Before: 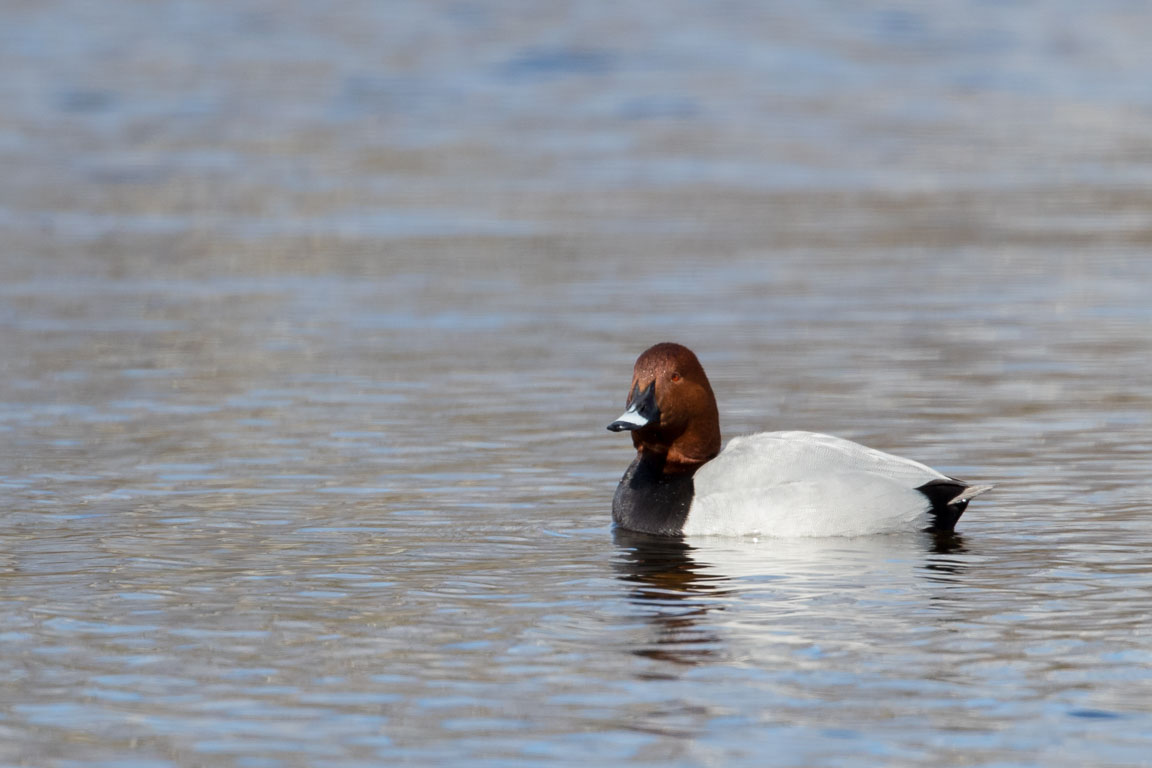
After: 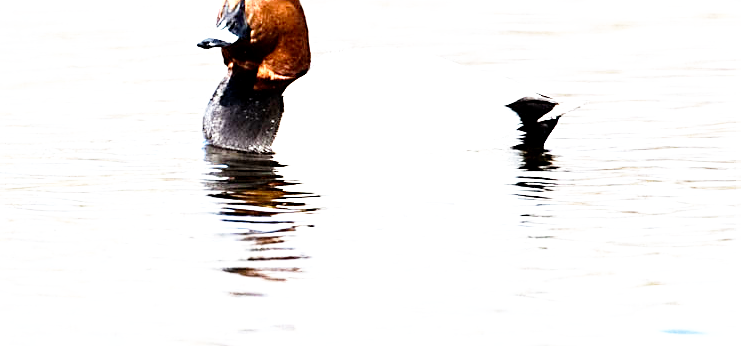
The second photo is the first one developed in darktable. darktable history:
sharpen: amount 0.742
exposure: black level correction 0, exposure 1.107 EV, compensate highlight preservation false
tone equalizer: -8 EV -0.757 EV, -7 EV -0.682 EV, -6 EV -0.634 EV, -5 EV -0.404 EV, -3 EV 0.381 EV, -2 EV 0.6 EV, -1 EV 0.677 EV, +0 EV 0.754 EV, edges refinement/feathering 500, mask exposure compensation -1.57 EV, preserve details no
local contrast: highlights 101%, shadows 103%, detail 120%, midtone range 0.2
crop and rotate: left 35.603%, top 49.879%, bottom 5.015%
base curve: curves: ch0 [(0, 0) (0.012, 0.01) (0.073, 0.168) (0.31, 0.711) (0.645, 0.957) (1, 1)], preserve colors none
